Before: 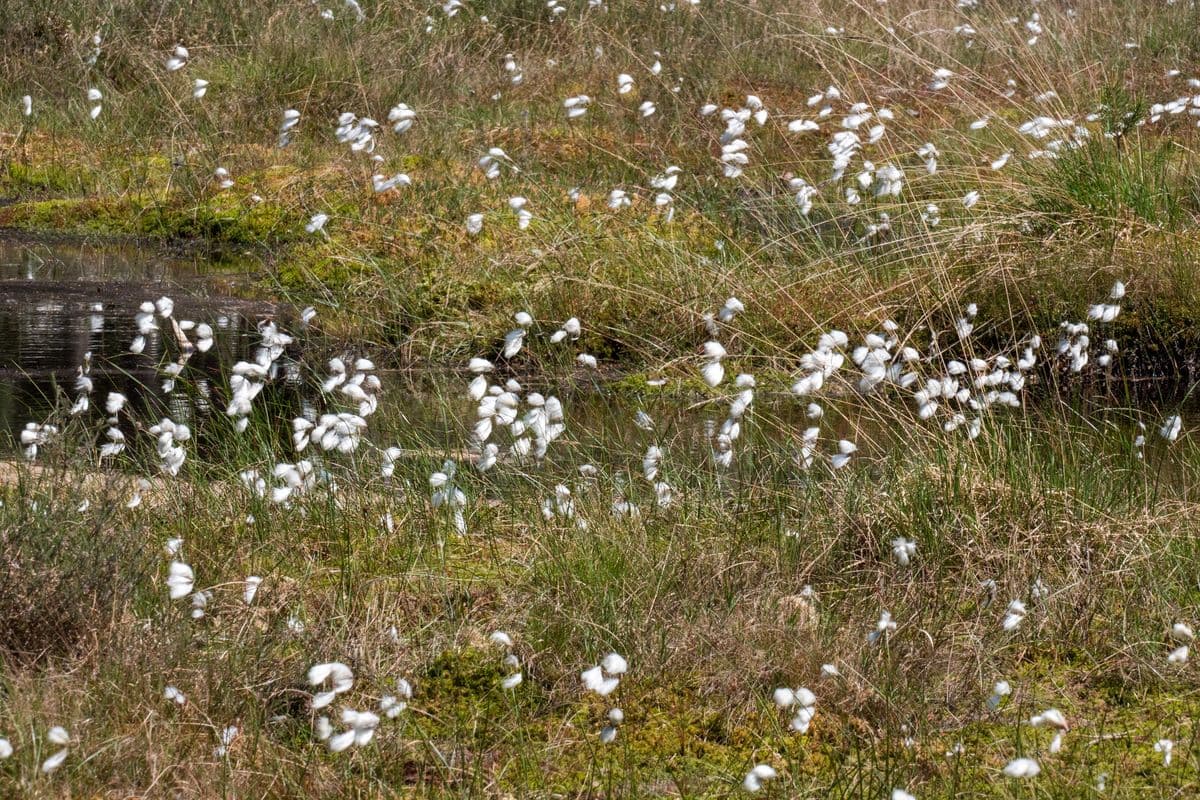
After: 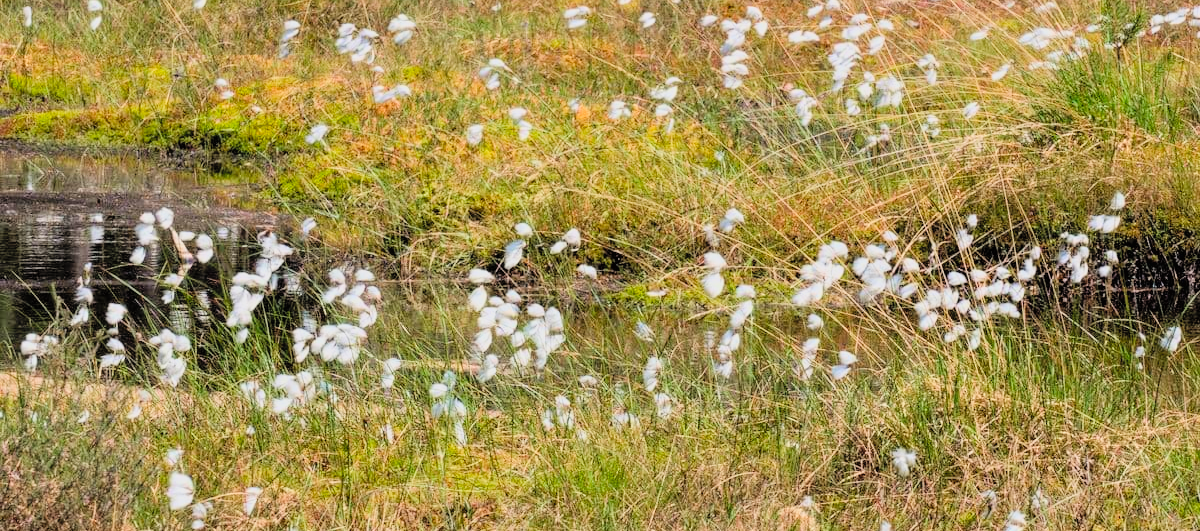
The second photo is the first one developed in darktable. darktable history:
filmic rgb: black relative exposure -7.11 EV, white relative exposure 5.35 EV, hardness 3.02, color science v6 (2022)
crop: top 11.133%, bottom 22.429%
exposure: exposure 0.645 EV, compensate highlight preservation false
contrast brightness saturation: contrast 0.069, brightness 0.177, saturation 0.418
